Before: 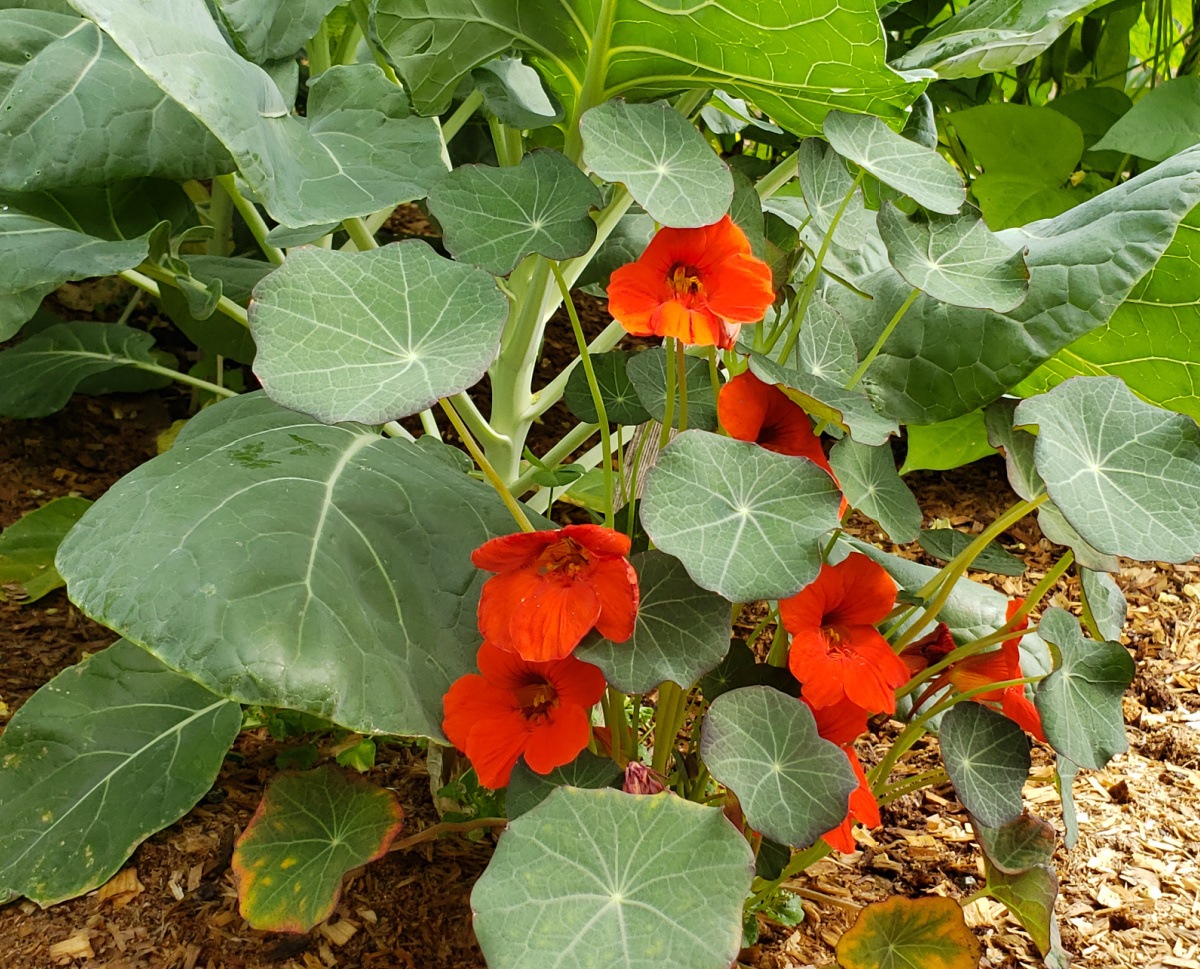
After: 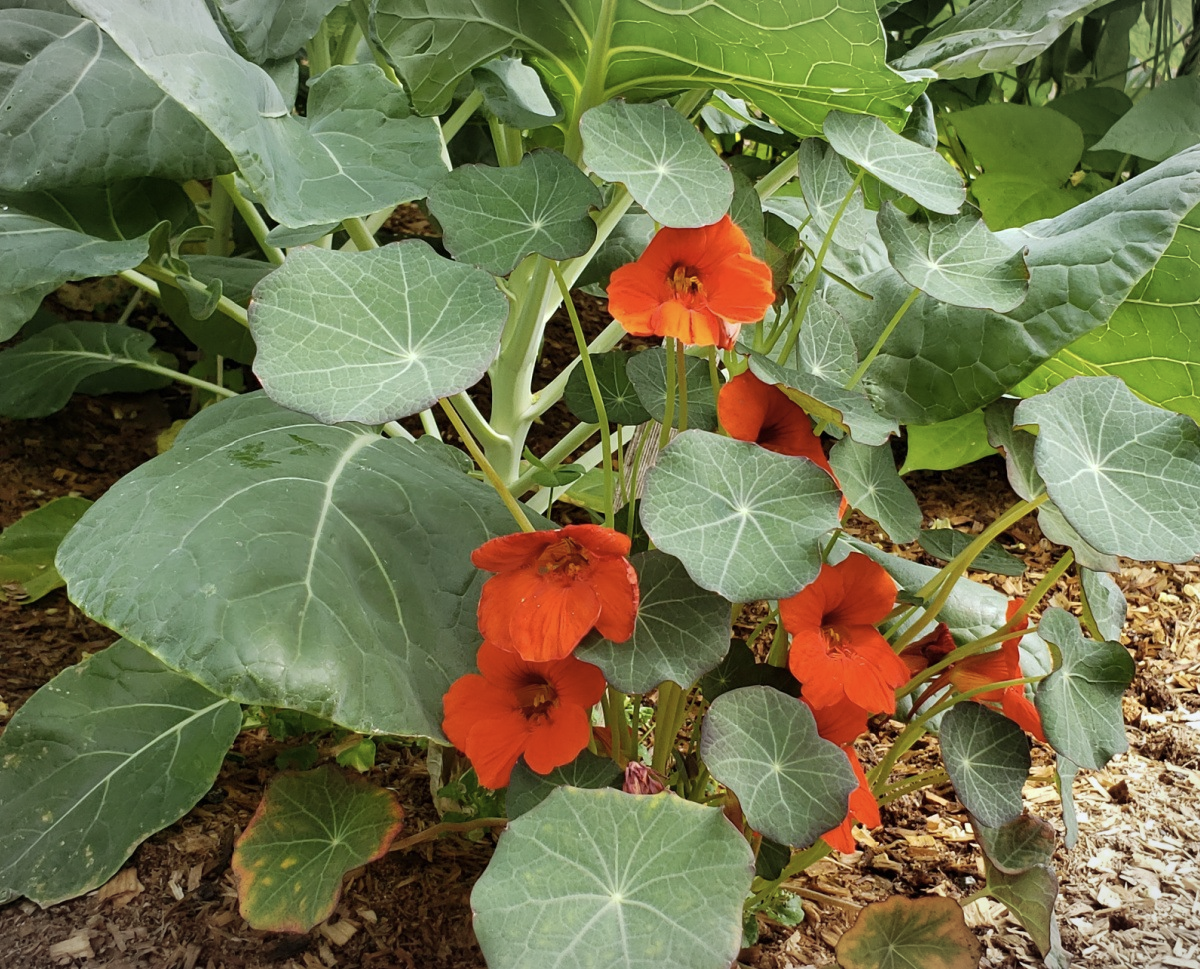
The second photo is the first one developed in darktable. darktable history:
vignetting: fall-off start 100%, brightness -0.282, width/height ratio 1.31
contrast brightness saturation: saturation -0.17
white balance: red 0.98, blue 1.034
